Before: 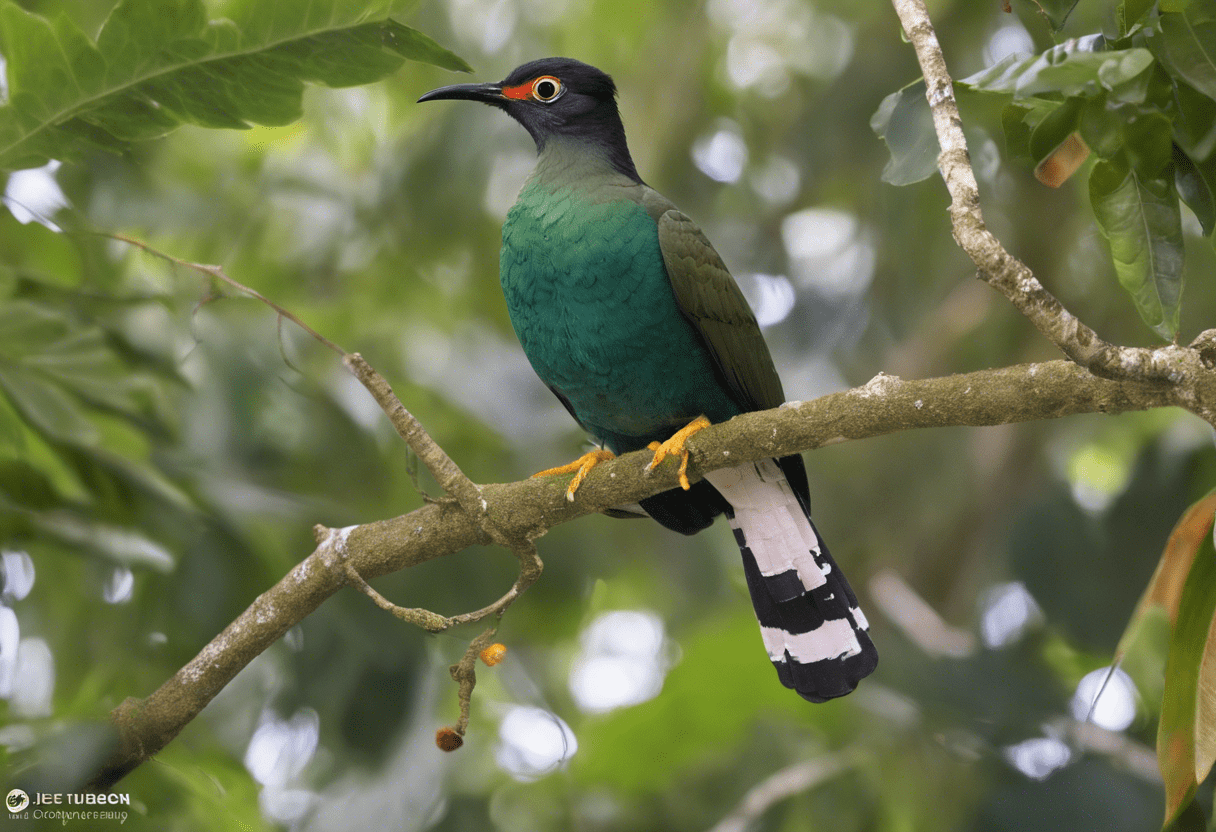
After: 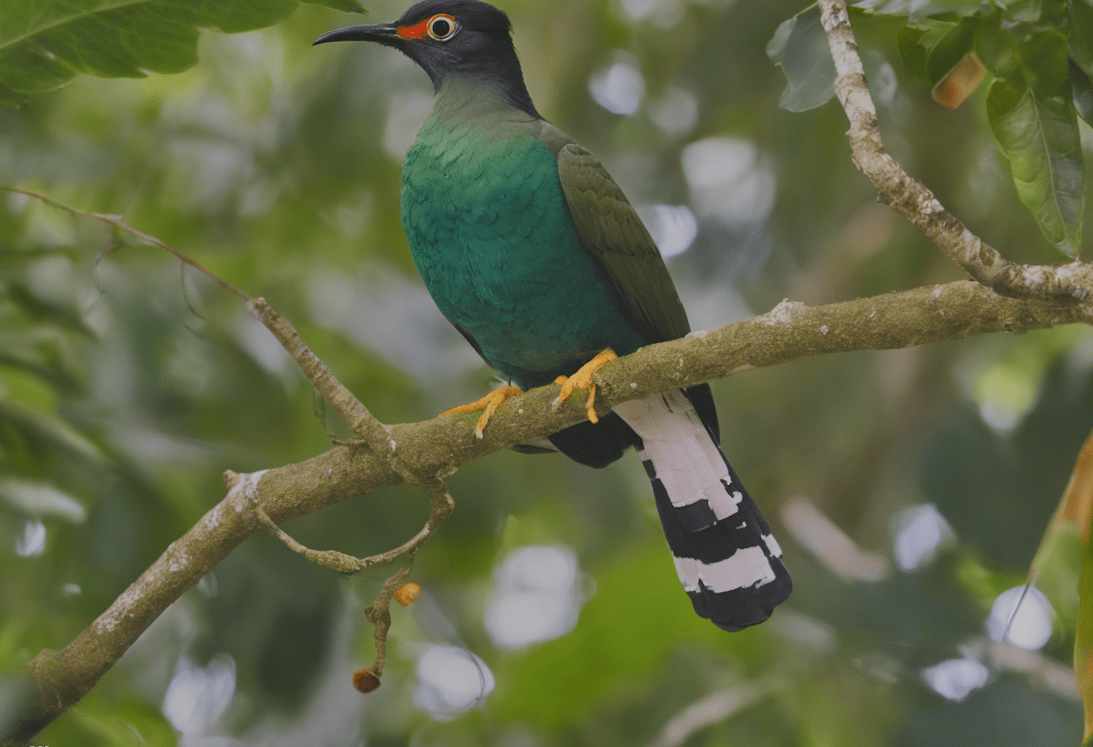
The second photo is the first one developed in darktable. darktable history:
shadows and highlights: shadows 75, highlights -25, soften with gaussian
exposure: black level correction -0.016, exposure -1.018 EV, compensate highlight preservation false
color balance rgb: shadows lift › chroma 1%, shadows lift › hue 113°, highlights gain › chroma 0.2%, highlights gain › hue 333°, perceptual saturation grading › global saturation 20%, perceptual saturation grading › highlights -50%, perceptual saturation grading › shadows 25%, contrast -10%
crop and rotate: angle 1.96°, left 5.673%, top 5.673%
